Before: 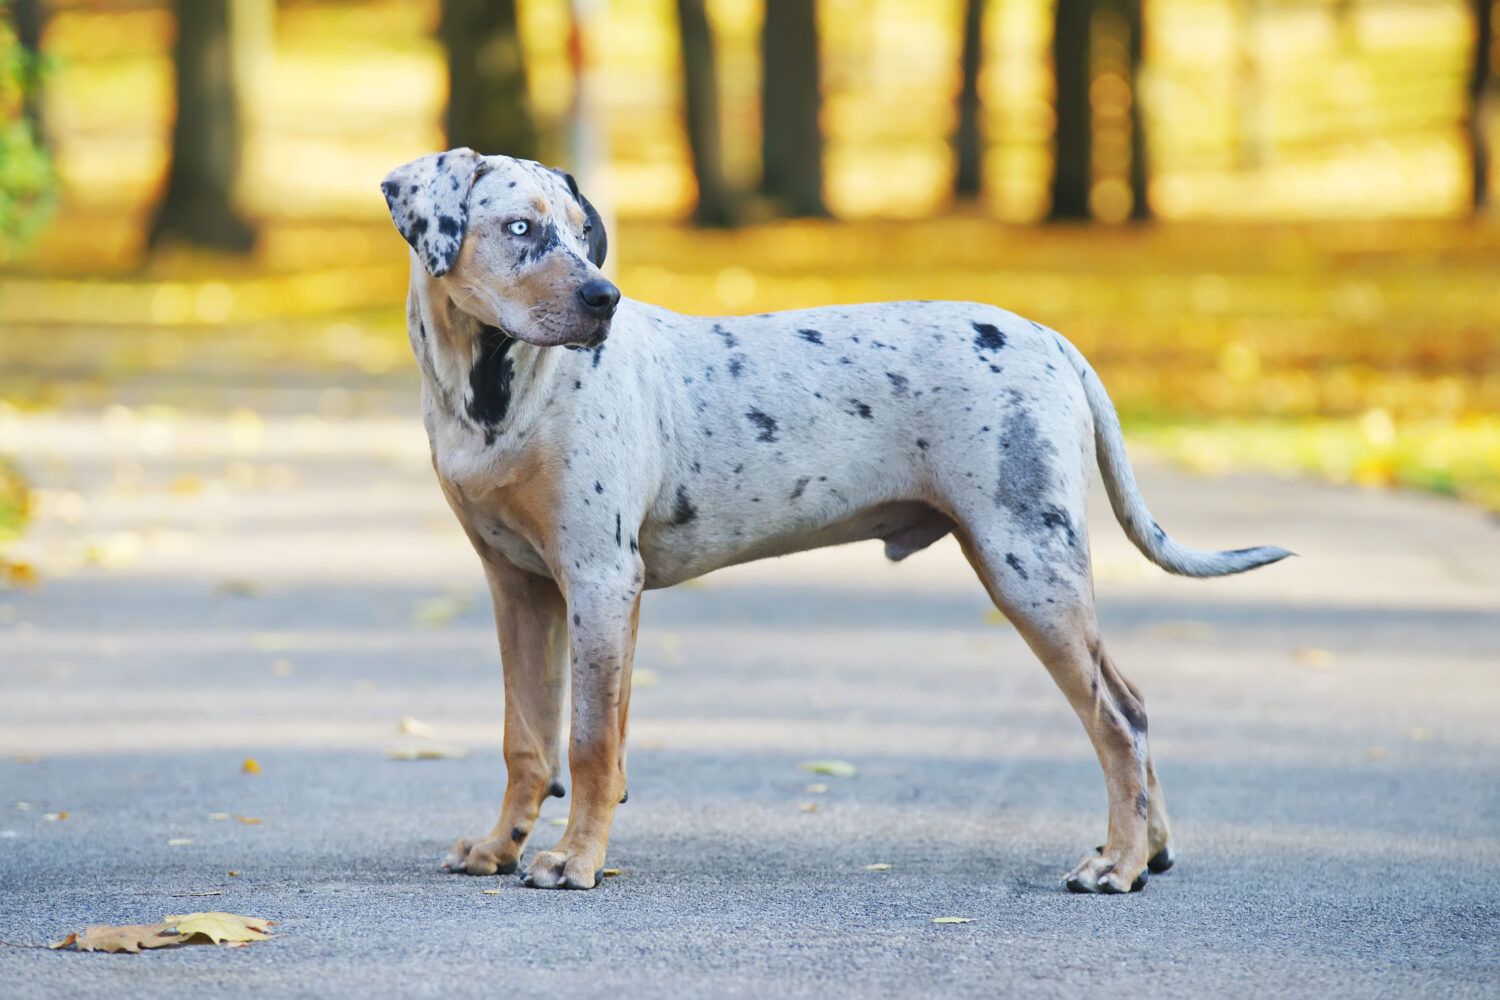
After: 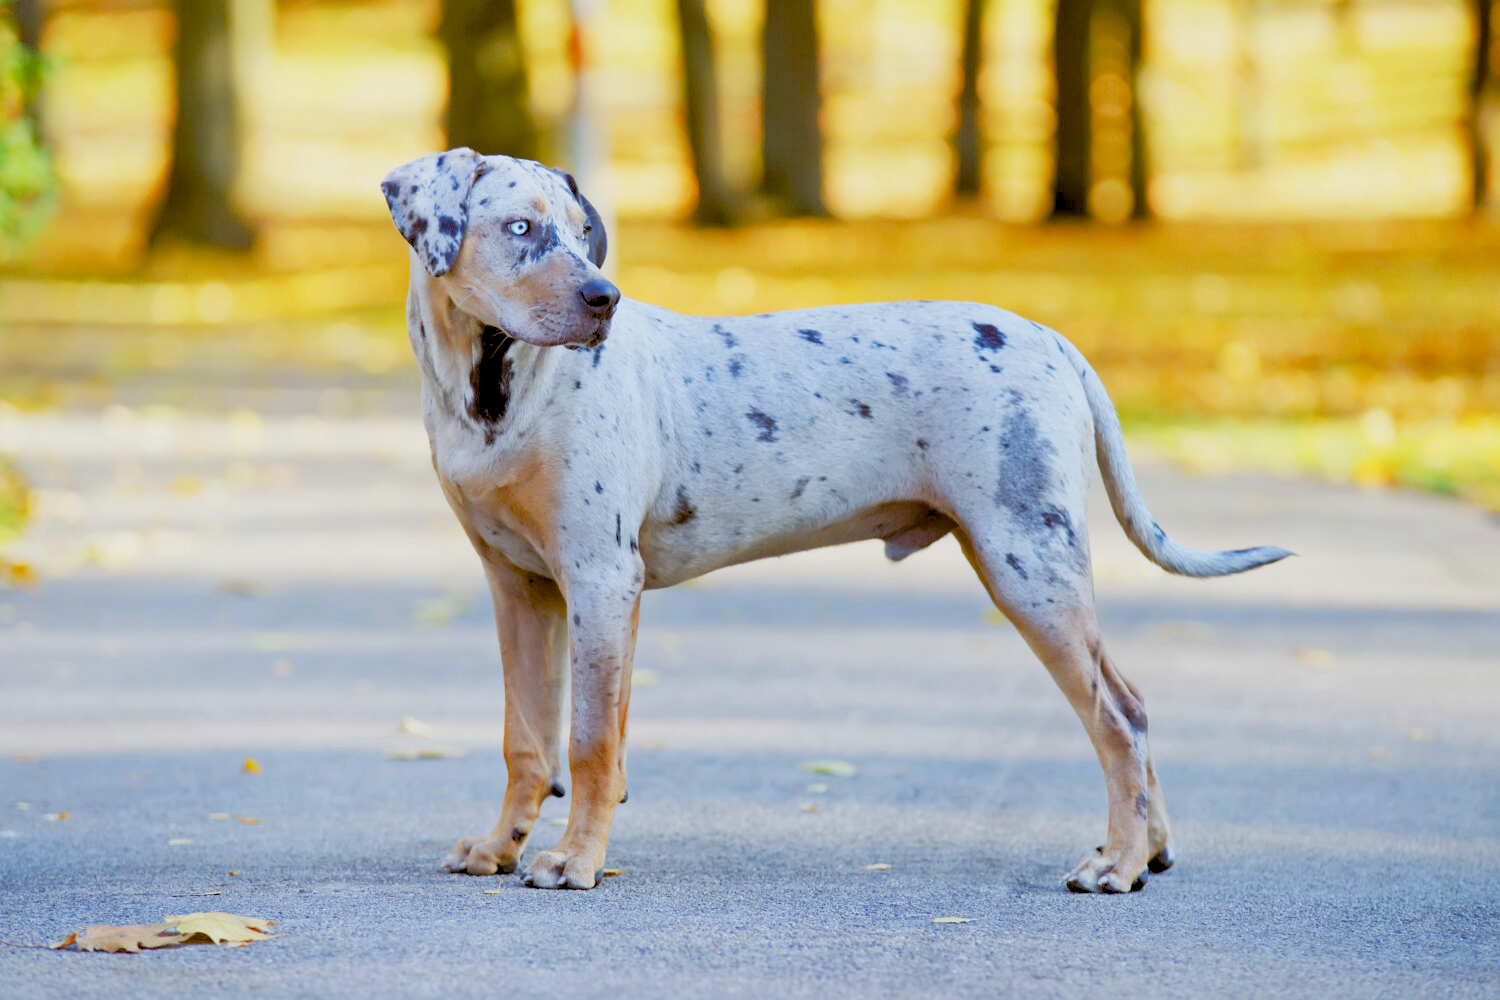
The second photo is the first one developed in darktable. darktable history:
rgb levels: preserve colors sum RGB, levels [[0.038, 0.433, 0.934], [0, 0.5, 1], [0, 0.5, 1]]
color balance rgb: perceptual saturation grading › global saturation 20%, perceptual saturation grading › highlights -25%, perceptual saturation grading › shadows 25%
color balance: lift [1, 1.015, 1.004, 0.985], gamma [1, 0.958, 0.971, 1.042], gain [1, 0.956, 0.977, 1.044]
